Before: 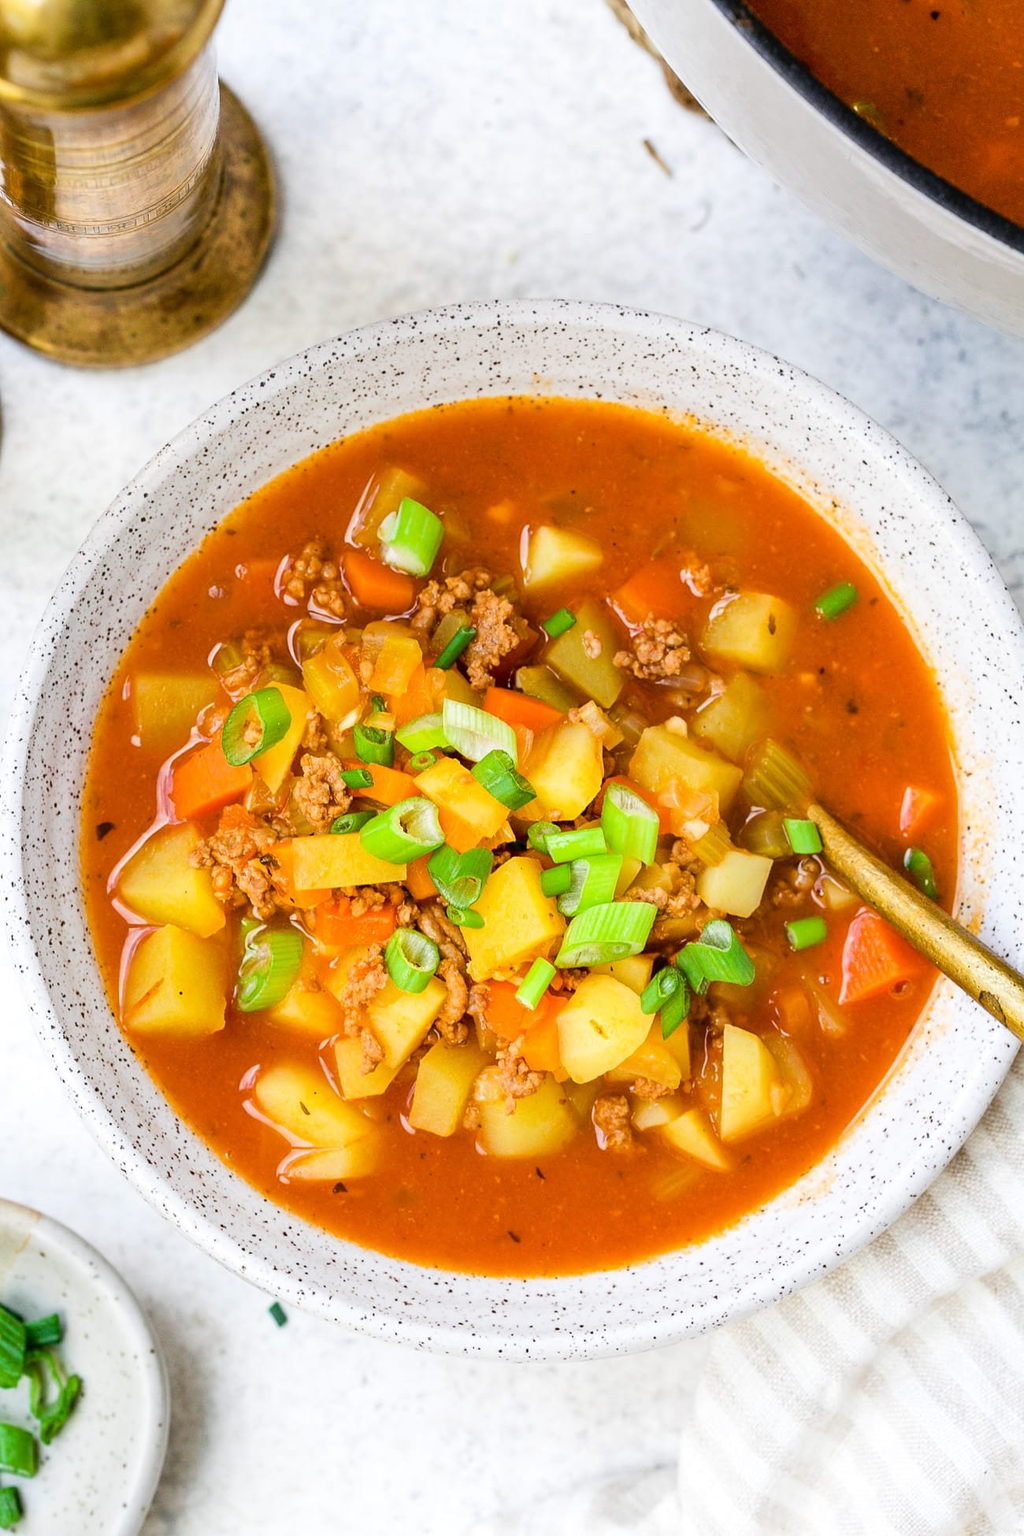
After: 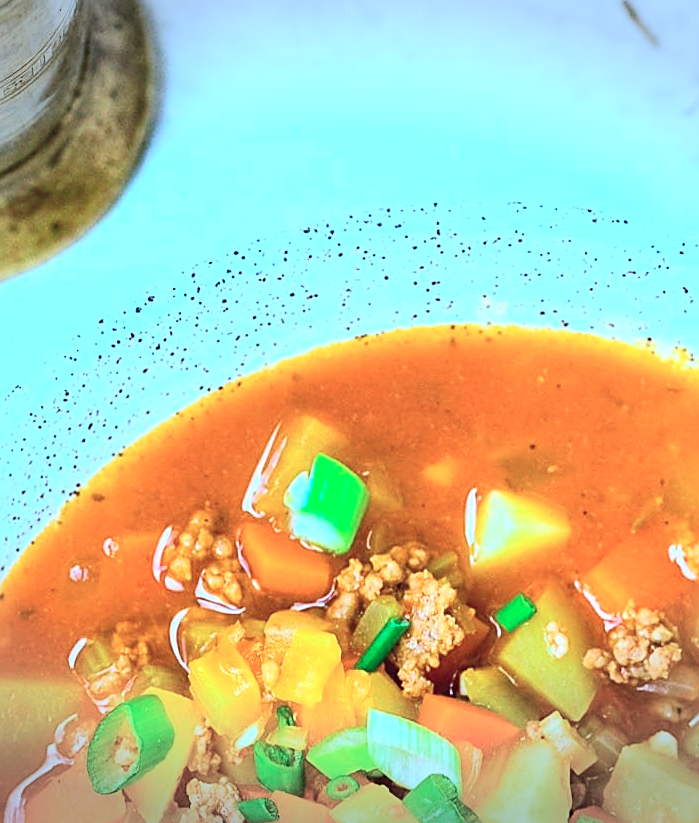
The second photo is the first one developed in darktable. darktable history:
exposure: black level correction -0.002, exposure 0.531 EV, compensate highlight preservation false
vignetting: fall-off start 100.58%, width/height ratio 1.322
color calibration: illuminant custom, x 0.431, y 0.394, temperature 3115.05 K
contrast brightness saturation: contrast 0.195, brightness 0.155, saturation 0.229
crop: left 15.067%, top 9.138%, right 31.097%, bottom 48.635%
sharpen: on, module defaults
